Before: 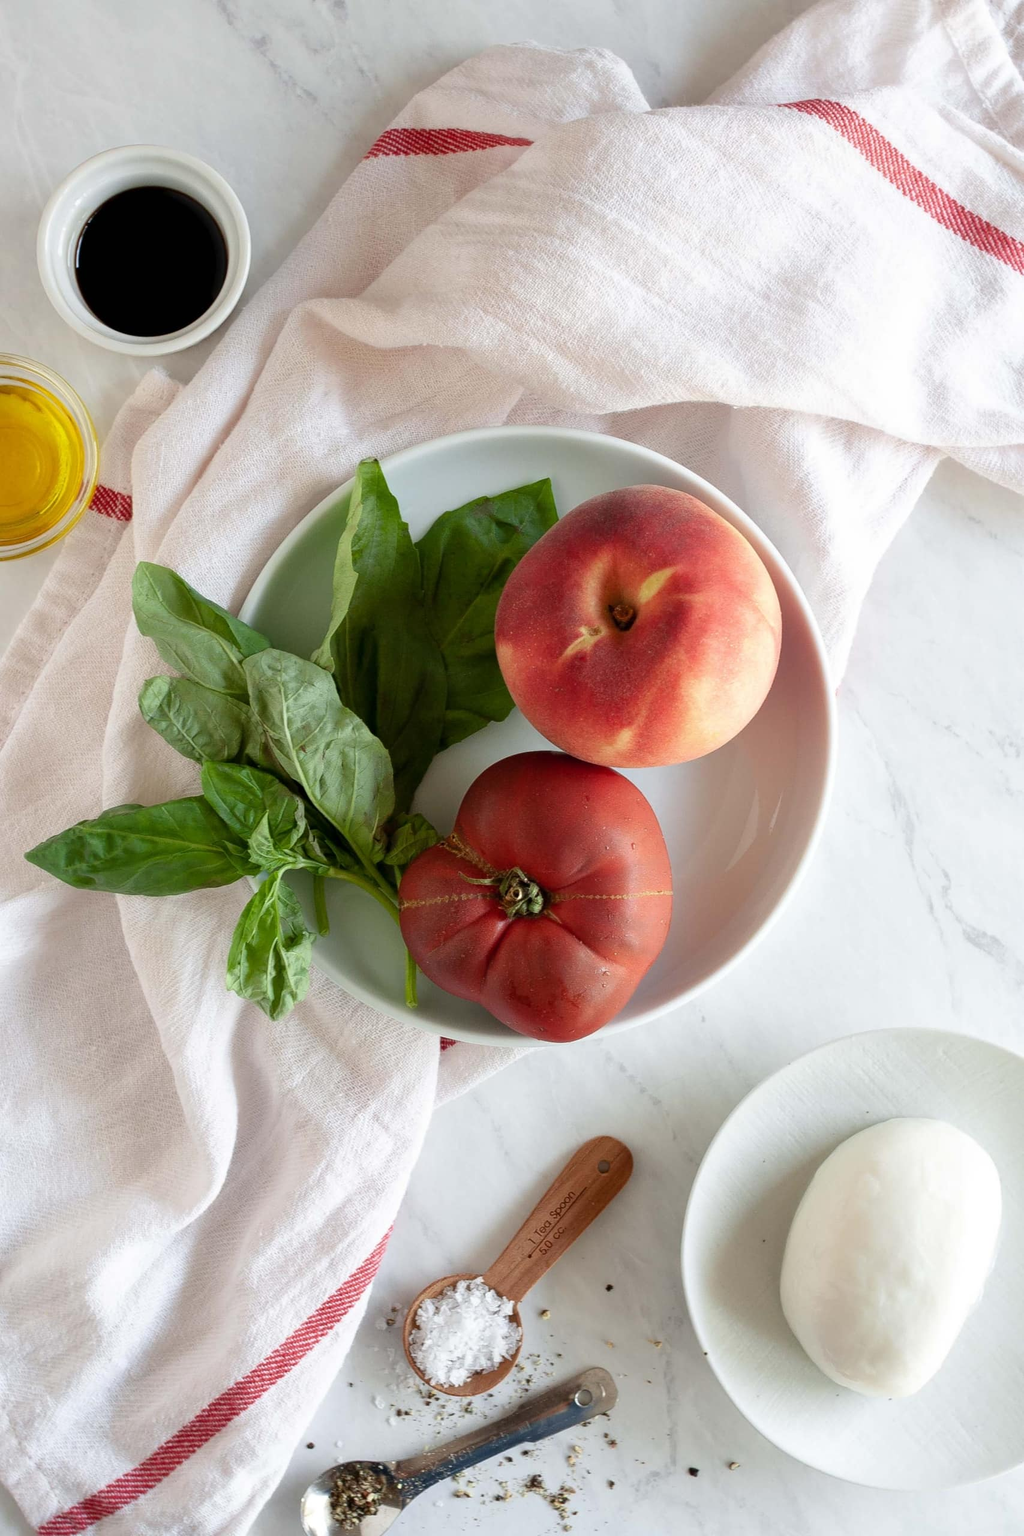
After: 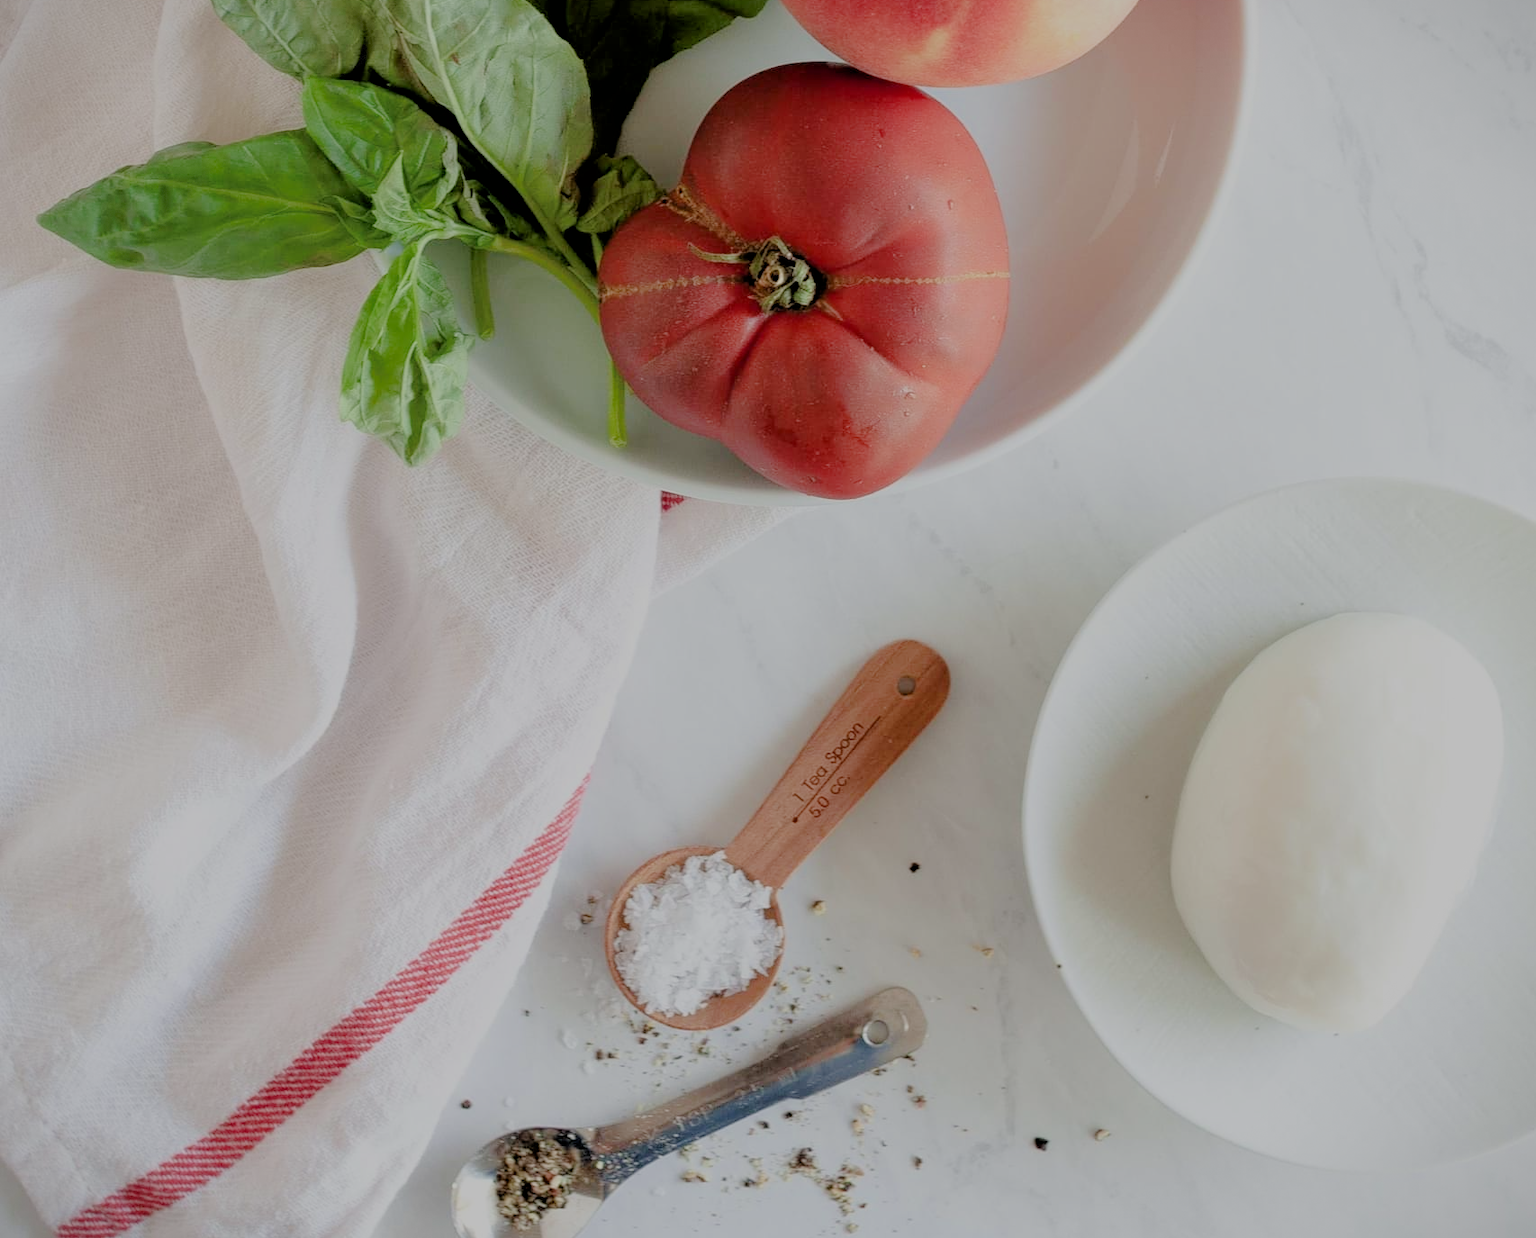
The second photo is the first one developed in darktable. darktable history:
exposure: black level correction 0.001, exposure 0.5 EV, compensate exposure bias true, compensate highlight preservation false
crop and rotate: top 46.237%
filmic rgb: black relative exposure -4.42 EV, white relative exposure 6.58 EV, hardness 1.85, contrast 0.5
vignetting: fall-off start 97.28%, fall-off radius 79%, brightness -0.462, saturation -0.3, width/height ratio 1.114, dithering 8-bit output, unbound false
